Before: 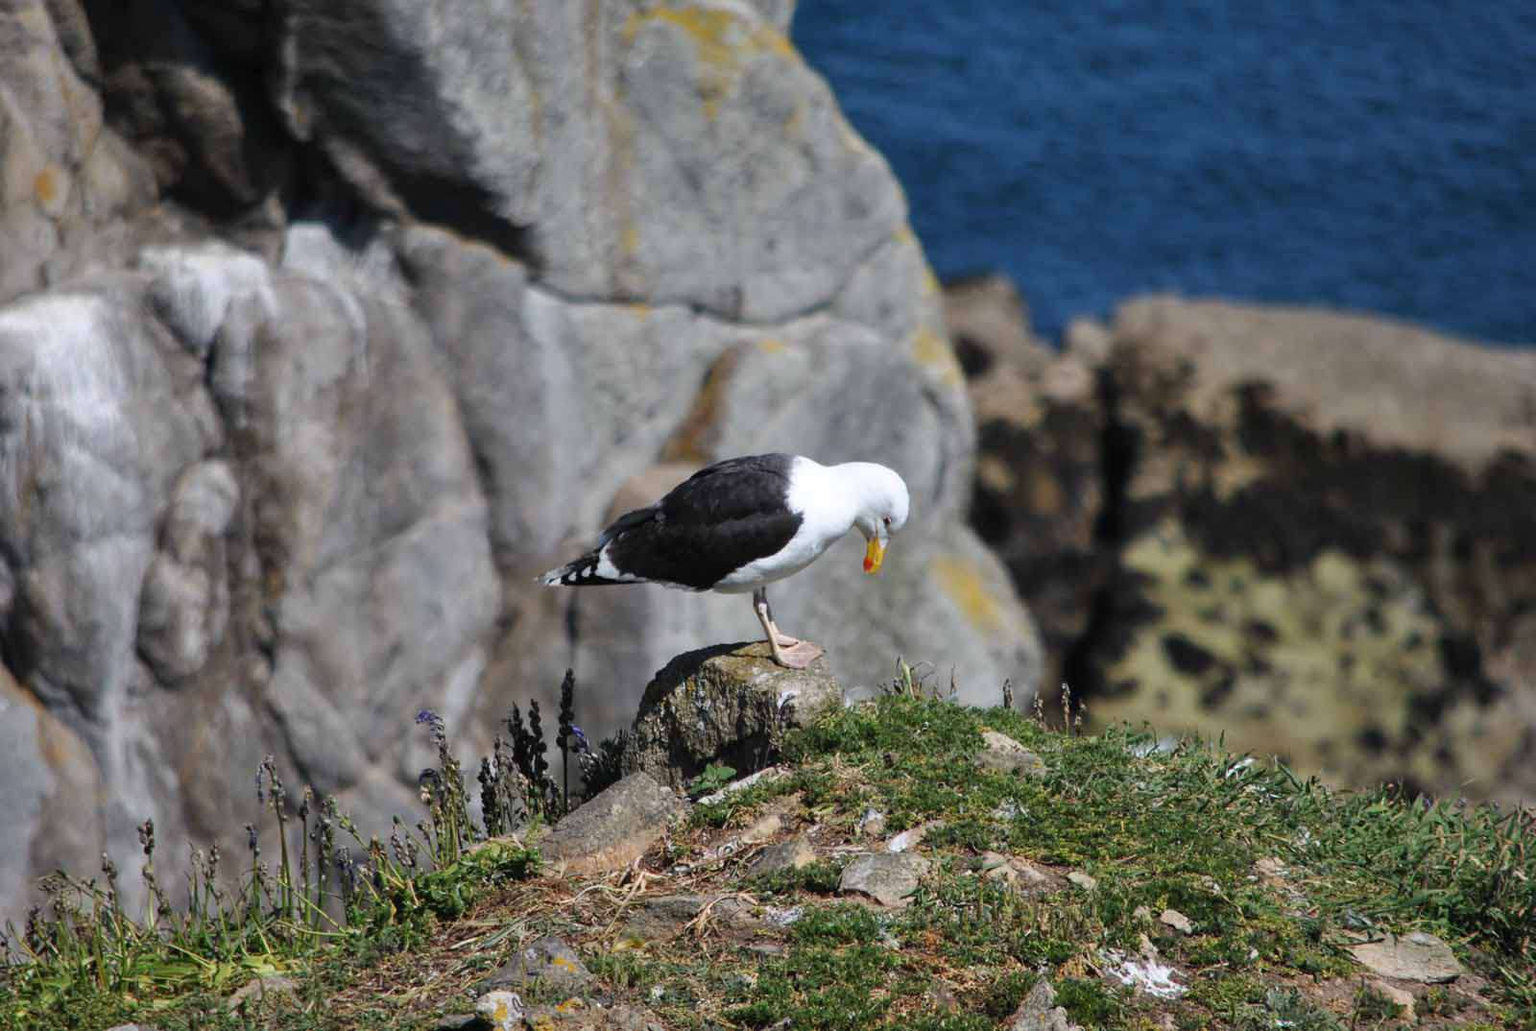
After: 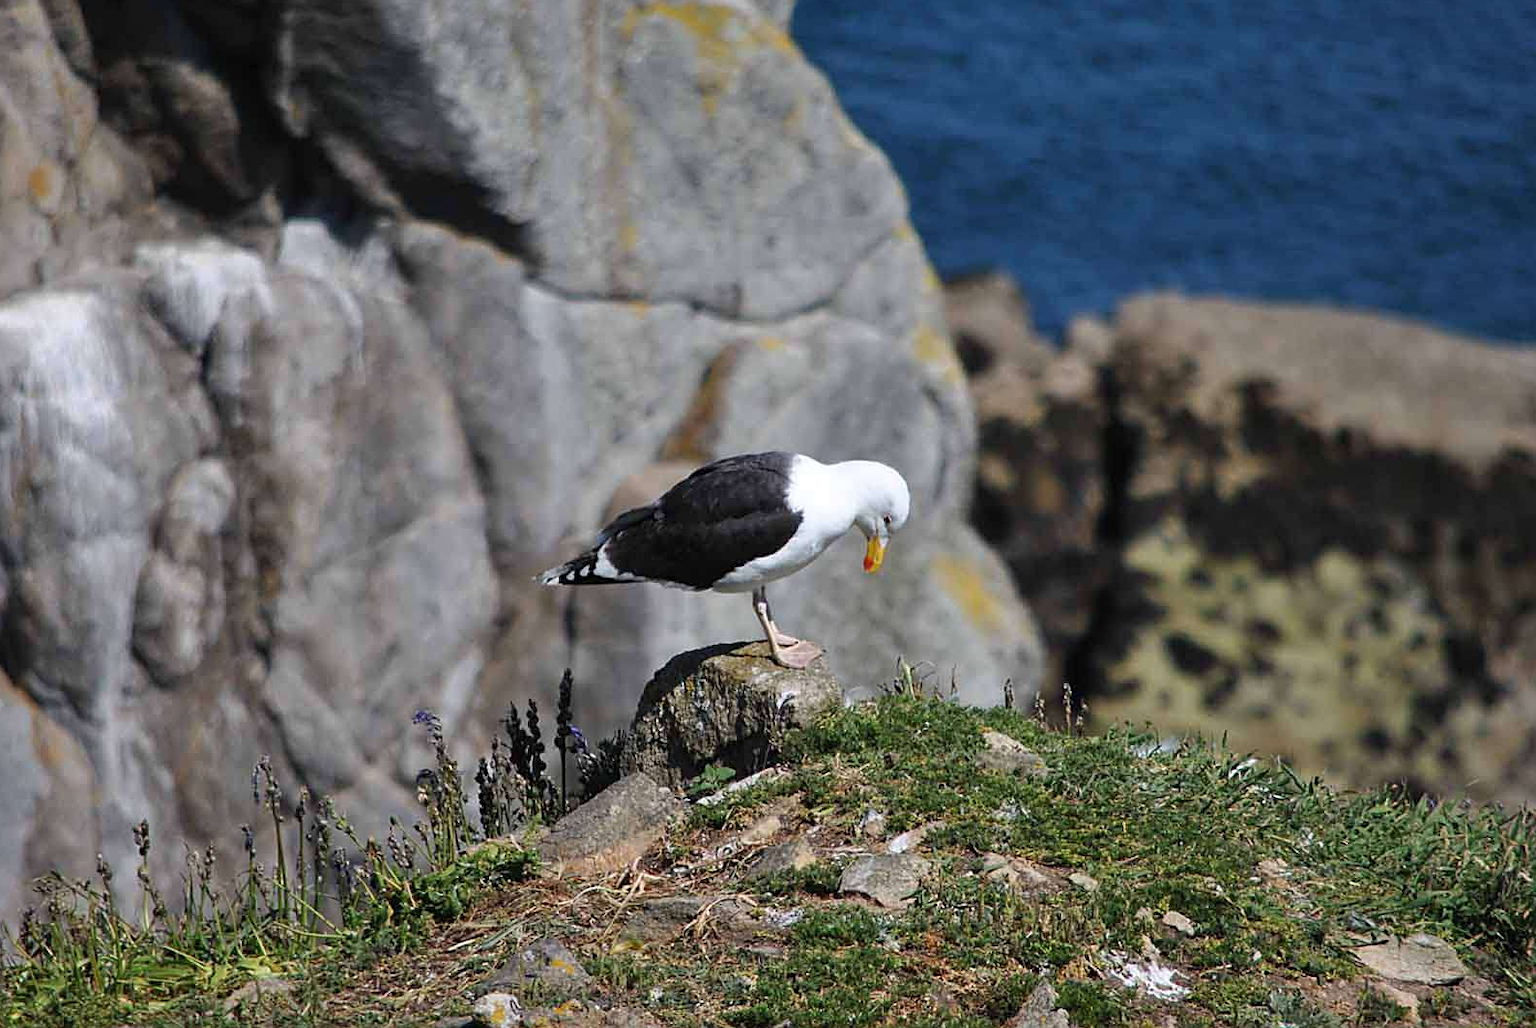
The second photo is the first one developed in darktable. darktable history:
crop: left 0.434%, top 0.485%, right 0.244%, bottom 0.386%
sharpen: on, module defaults
